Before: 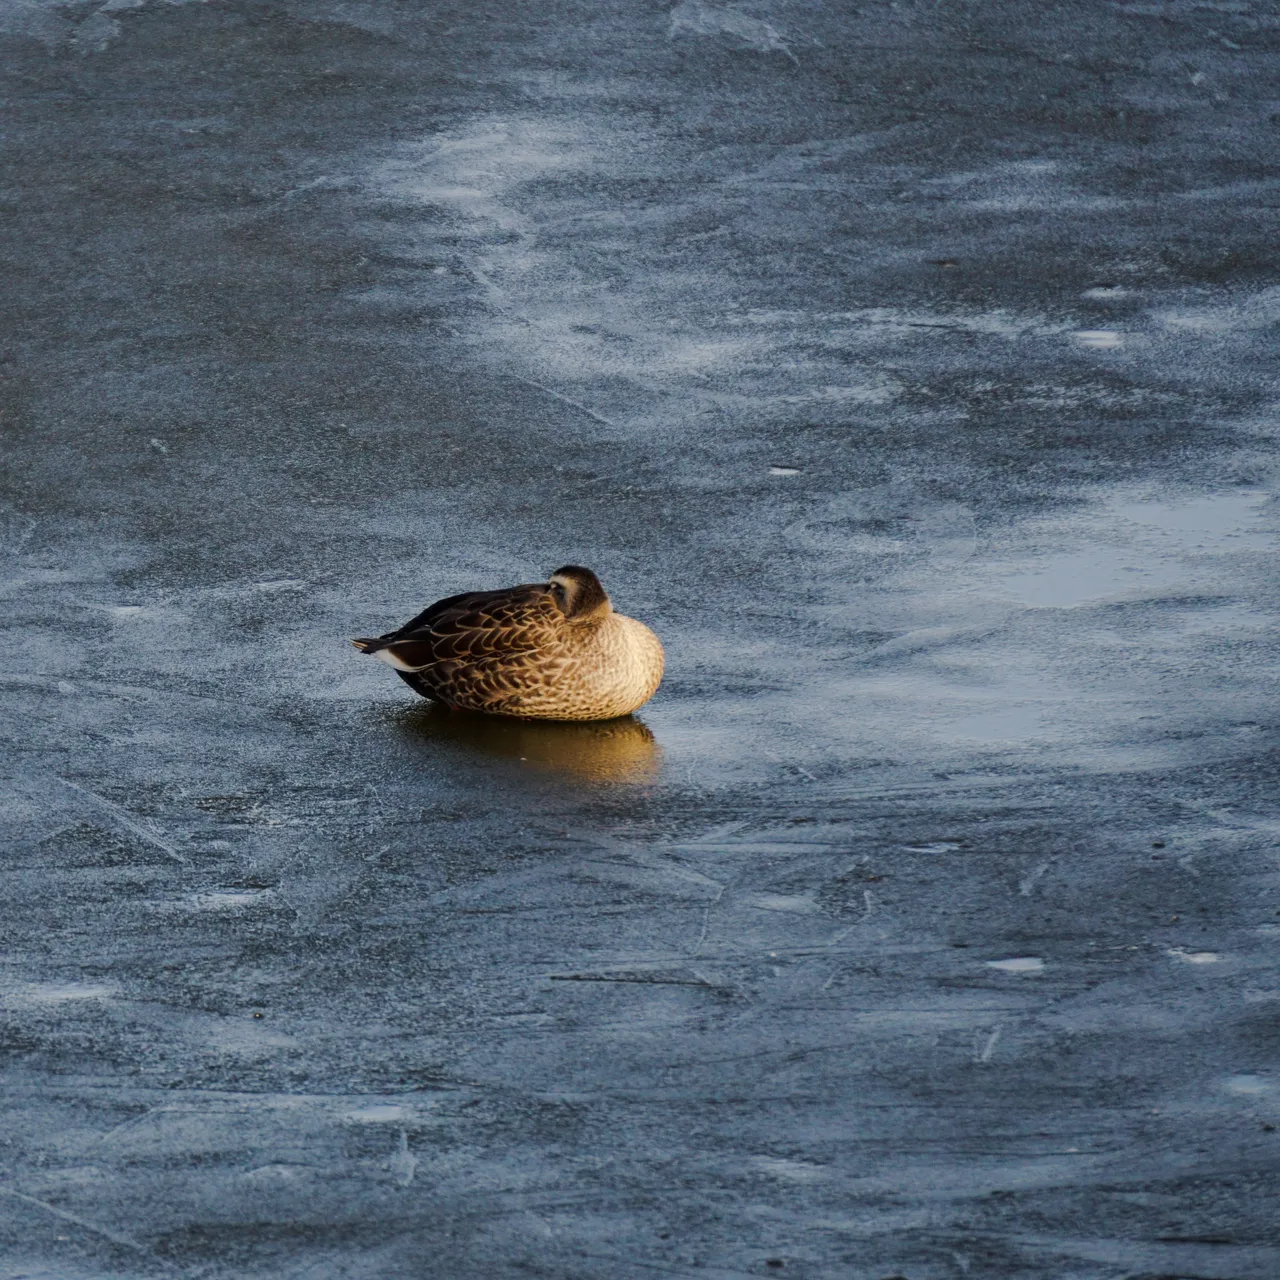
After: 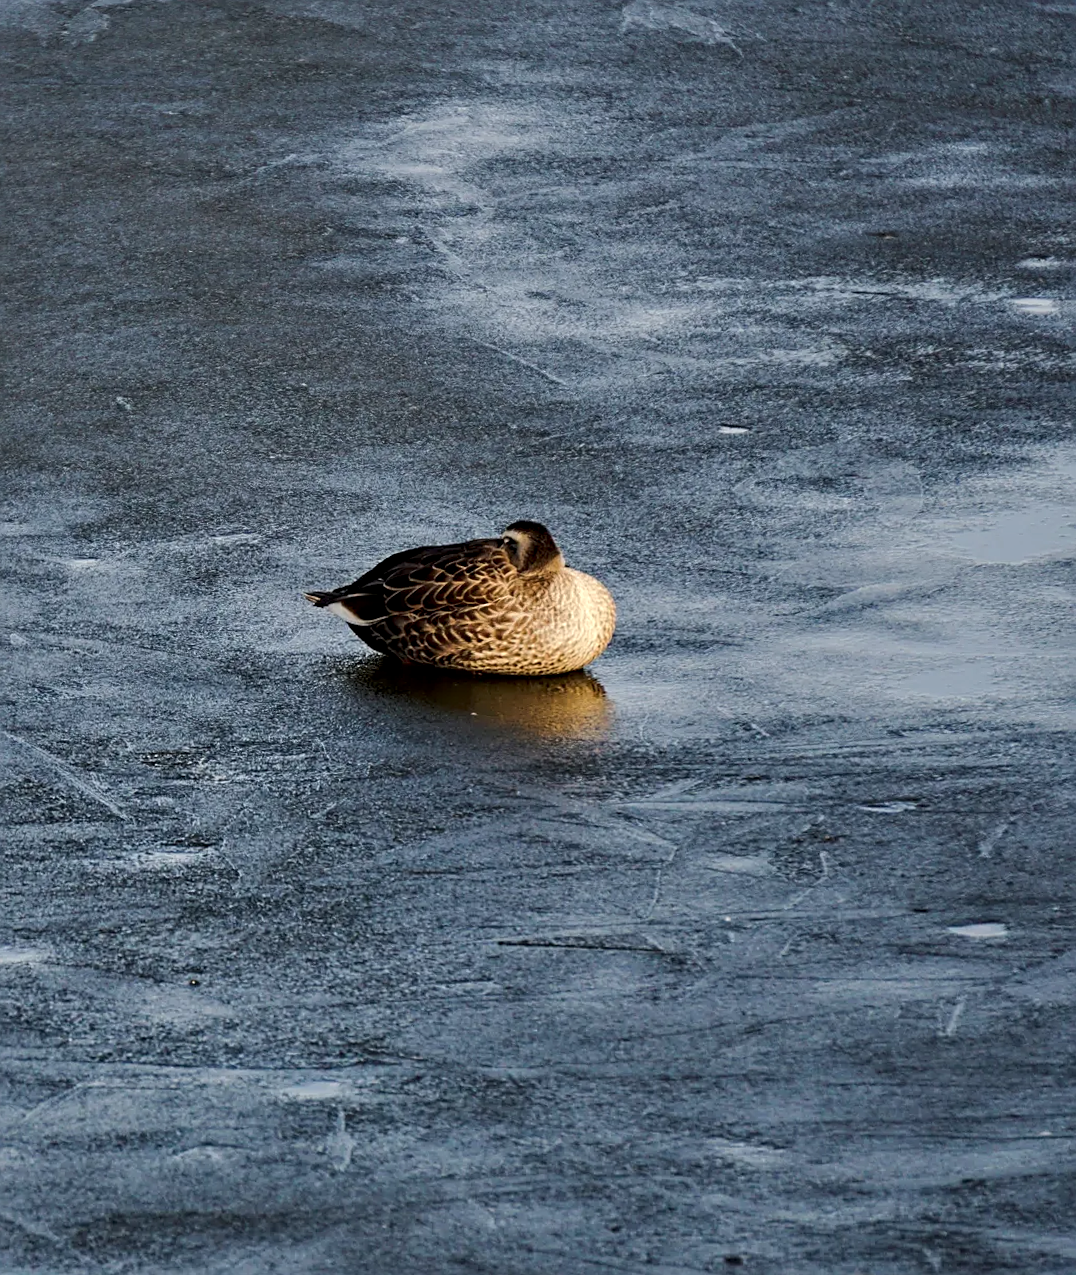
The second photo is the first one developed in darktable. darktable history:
contrast equalizer: y [[0.546, 0.552, 0.554, 0.554, 0.552, 0.546], [0.5 ×6], [0.5 ×6], [0 ×6], [0 ×6]]
rotate and perspective: rotation 0.215°, lens shift (vertical) -0.139, crop left 0.069, crop right 0.939, crop top 0.002, crop bottom 0.996
crop: right 9.509%, bottom 0.031%
sharpen: on, module defaults
